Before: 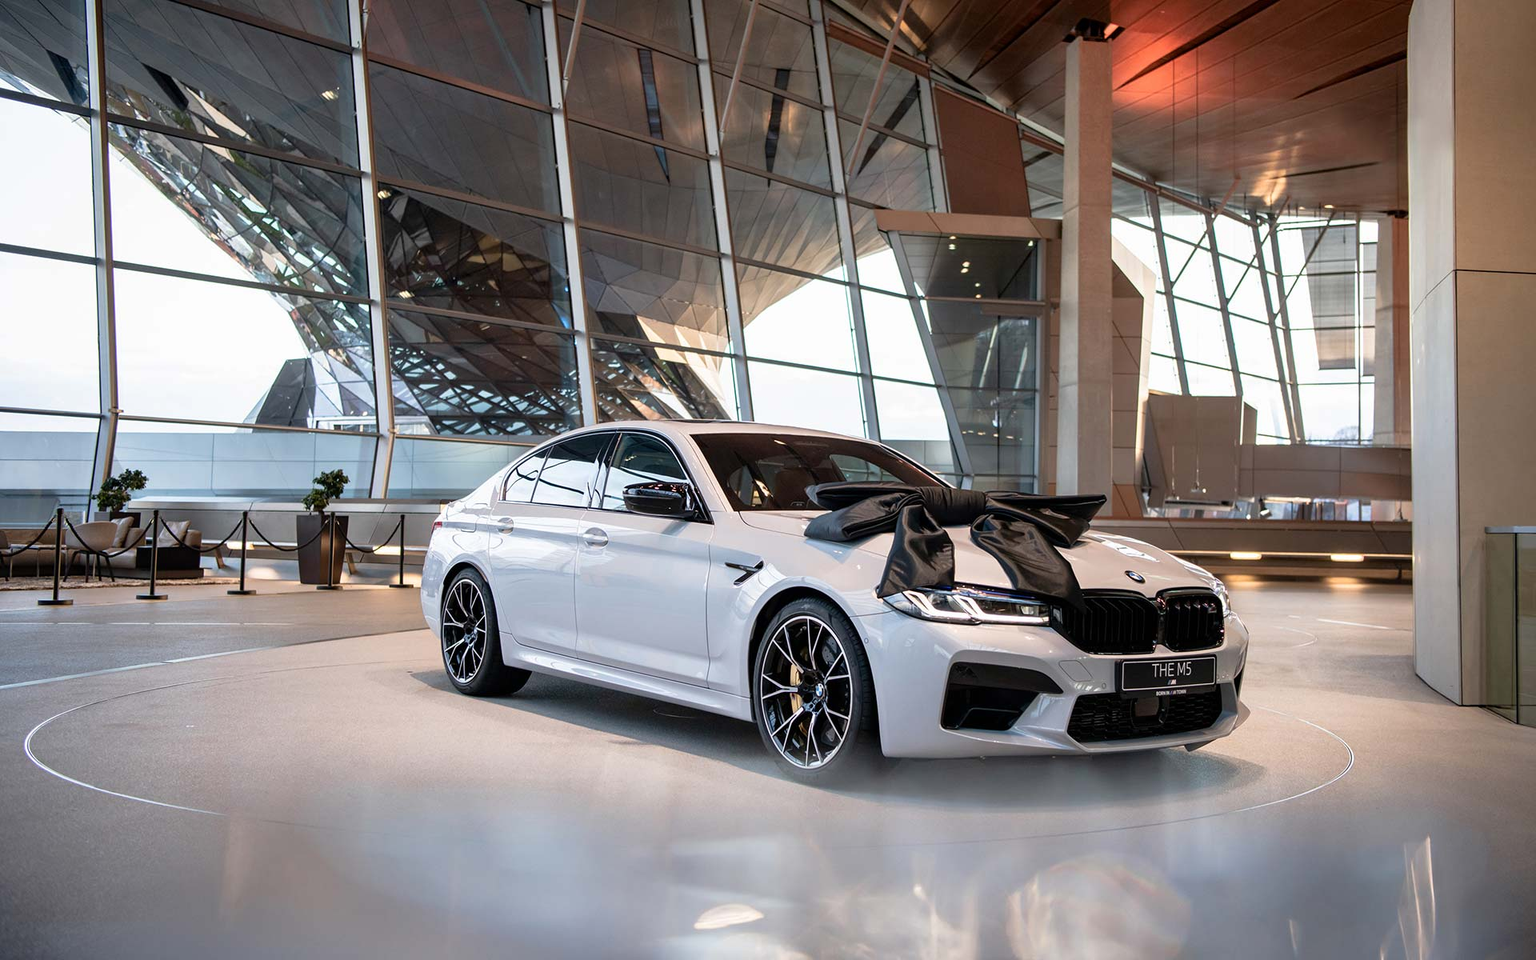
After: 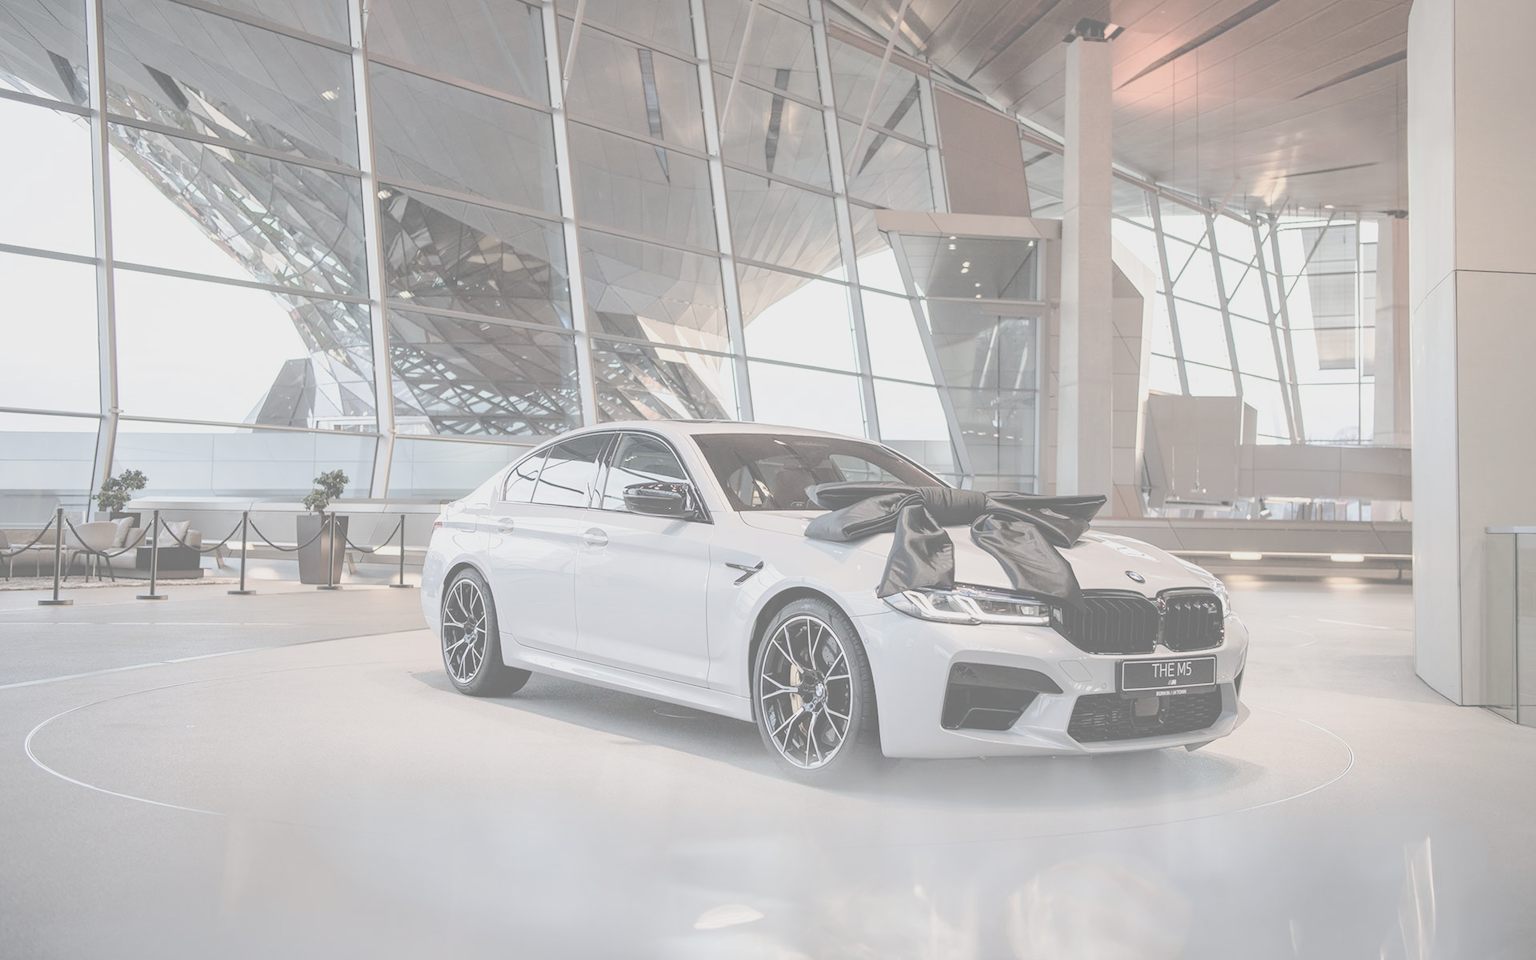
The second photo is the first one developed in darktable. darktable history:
contrast brightness saturation: contrast -0.32, brightness 0.75, saturation -0.78
velvia: on, module defaults
